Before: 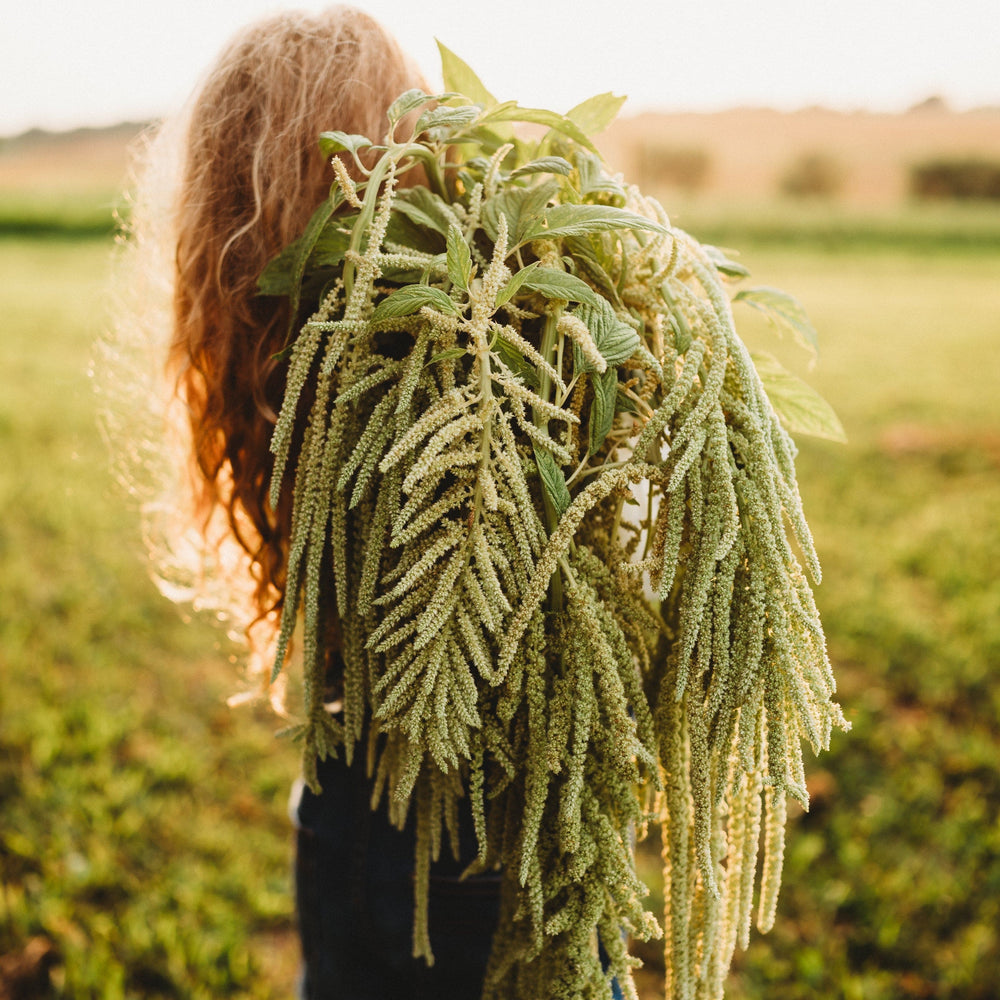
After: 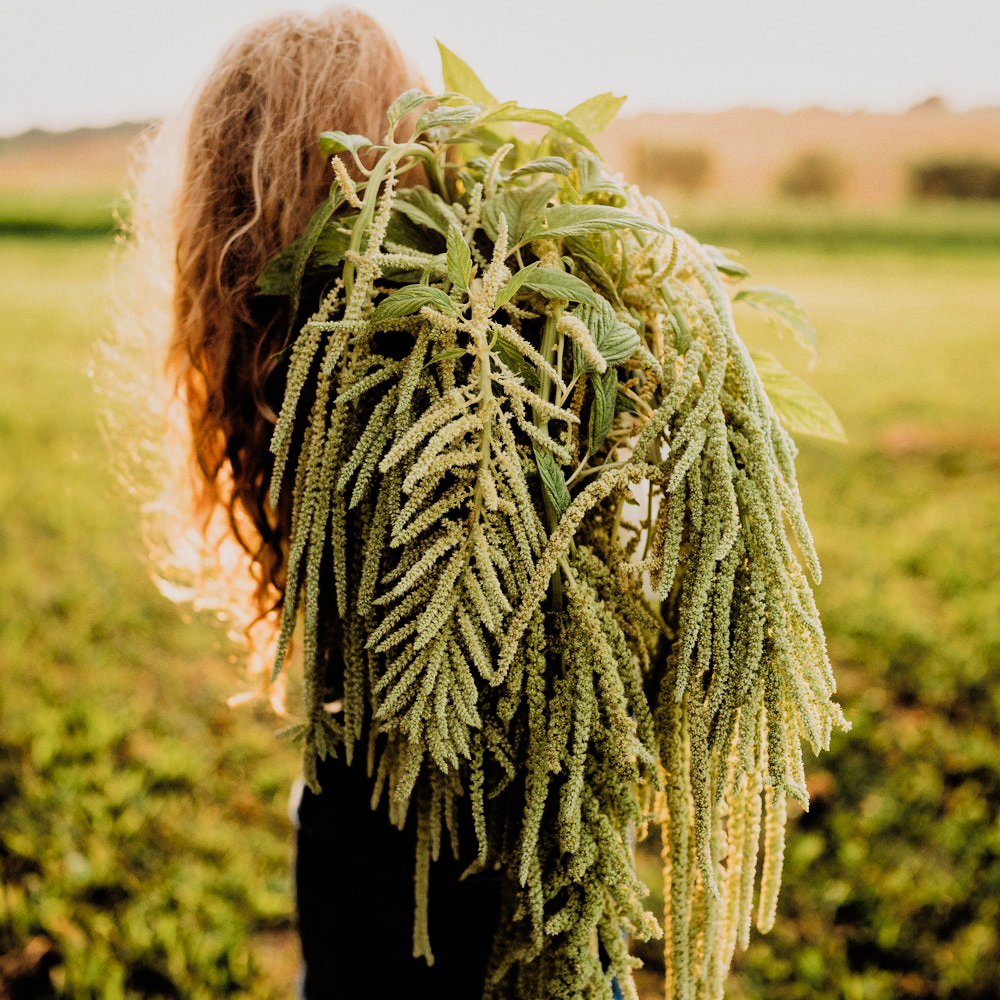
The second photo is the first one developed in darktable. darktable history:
color balance rgb: highlights gain › chroma 0.289%, highlights gain › hue 331.96°, perceptual saturation grading › global saturation 0.977%, global vibrance 20%
filmic rgb: black relative exposure -5.11 EV, white relative exposure 3.5 EV, hardness 3.18, contrast 1.51, highlights saturation mix -49.02%
shadows and highlights: on, module defaults
